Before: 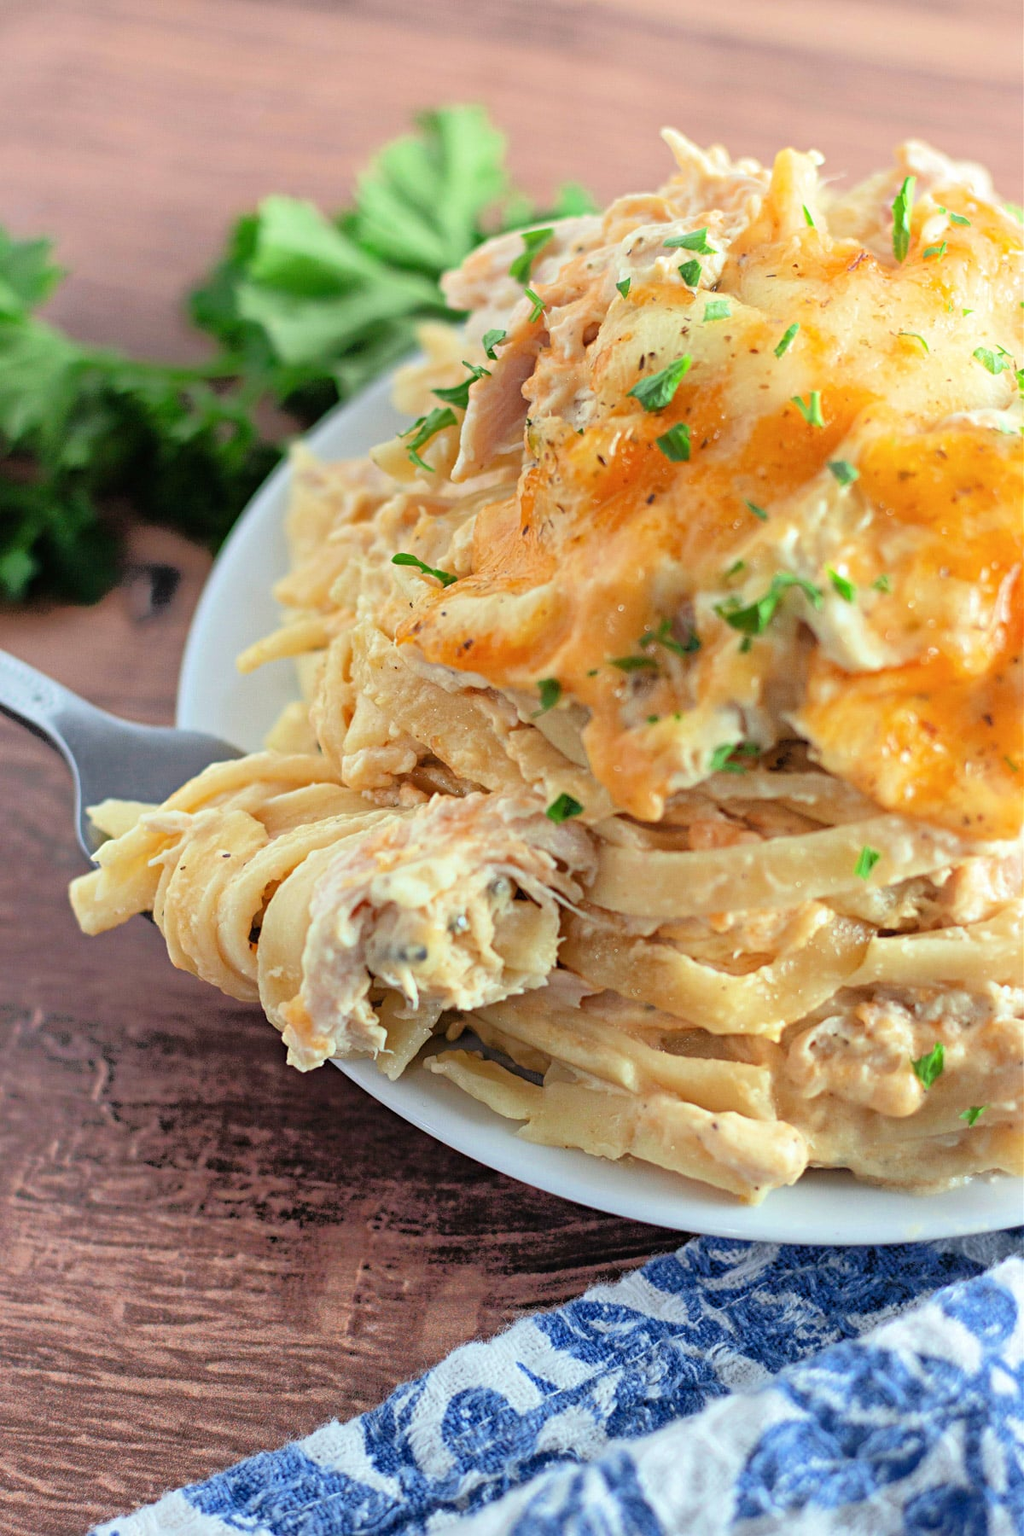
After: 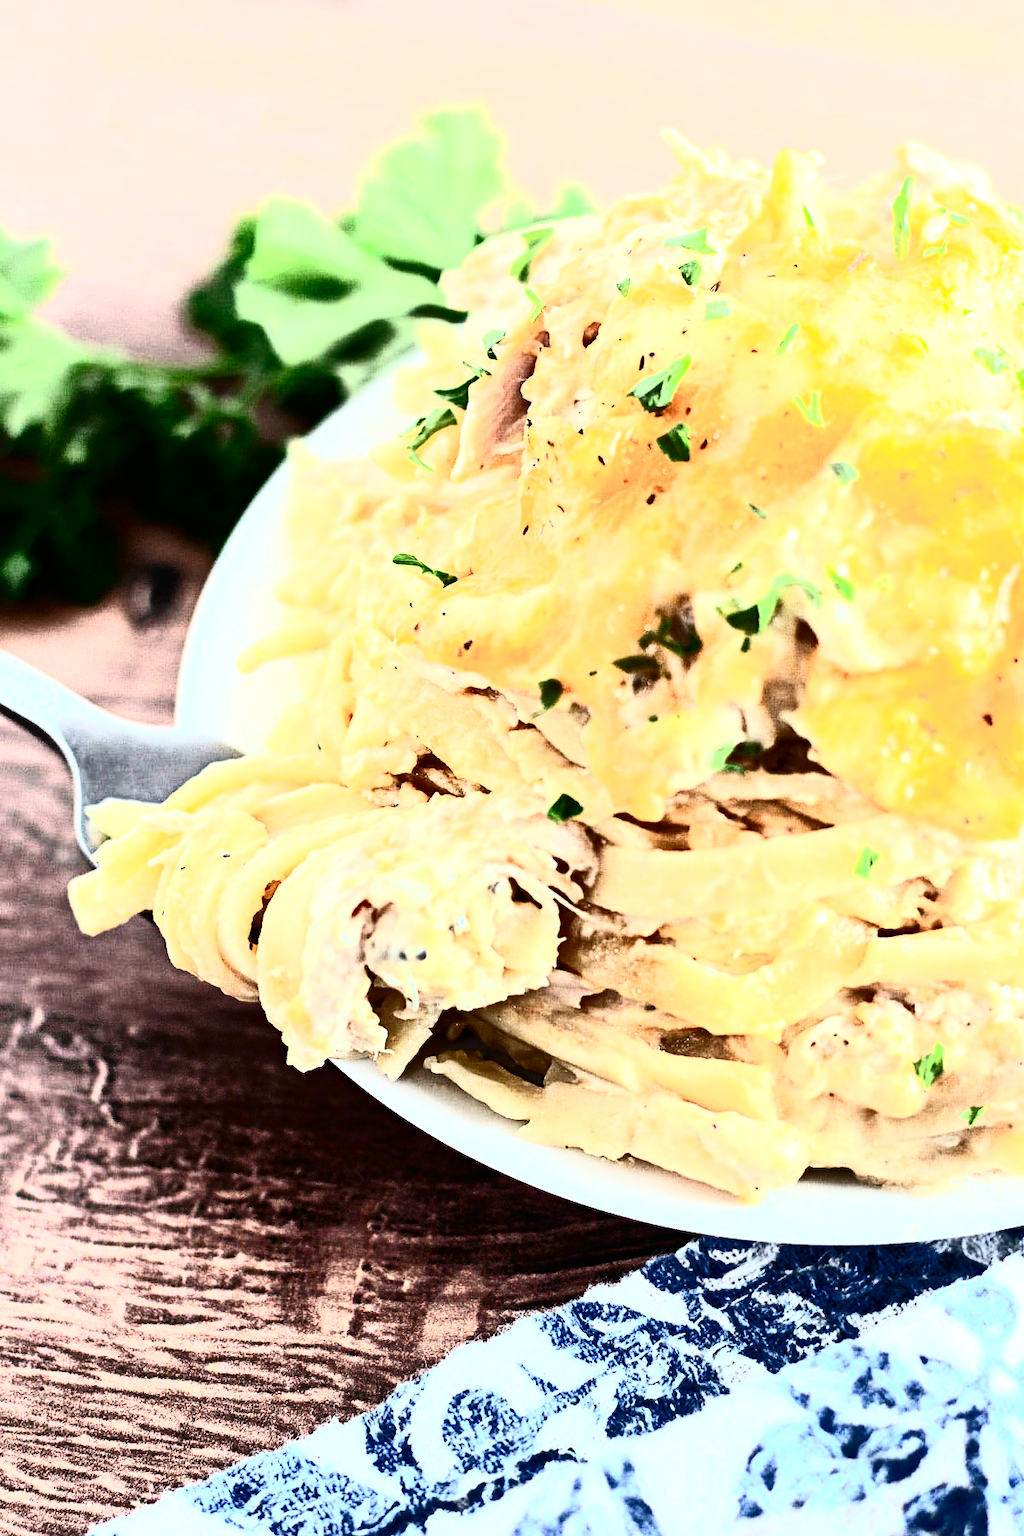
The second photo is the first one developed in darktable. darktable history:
tone equalizer: -8 EV -0.75 EV, -7 EV -0.7 EV, -6 EV -0.6 EV, -5 EV -0.4 EV, -3 EV 0.4 EV, -2 EV 0.6 EV, -1 EV 0.7 EV, +0 EV 0.75 EV, edges refinement/feathering 500, mask exposure compensation -1.57 EV, preserve details no
white balance: red 1.009, blue 0.985
contrast brightness saturation: contrast 0.93, brightness 0.2
